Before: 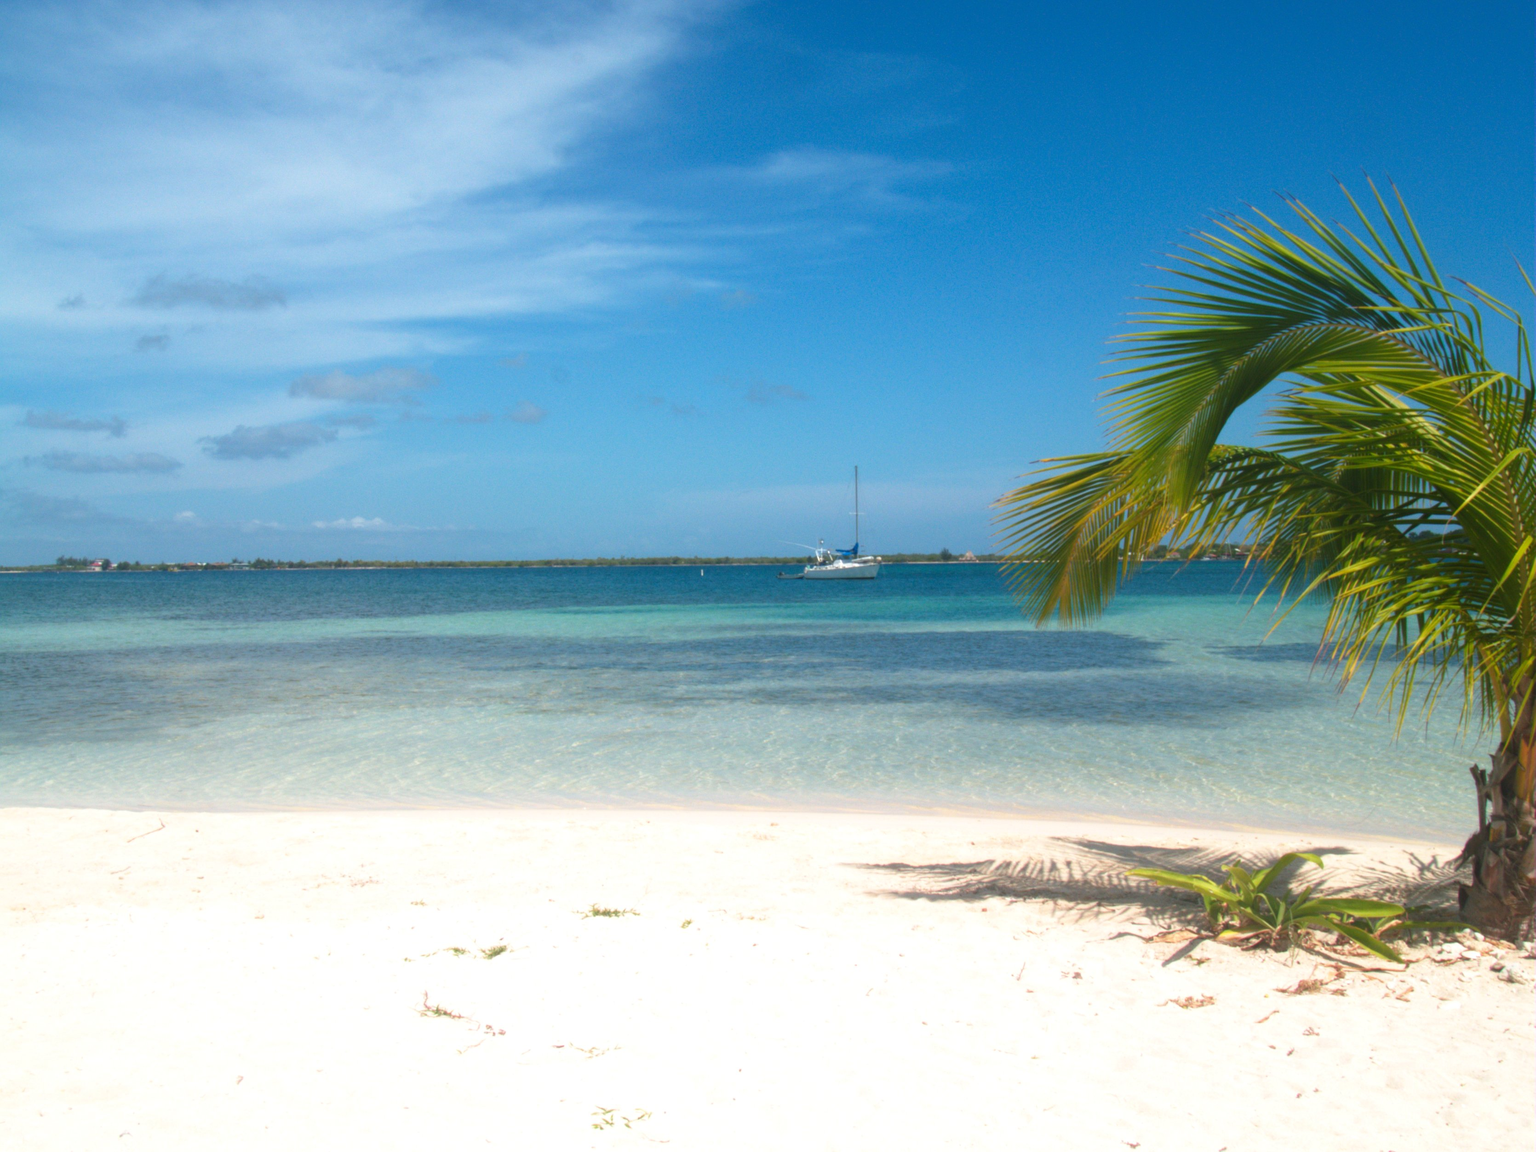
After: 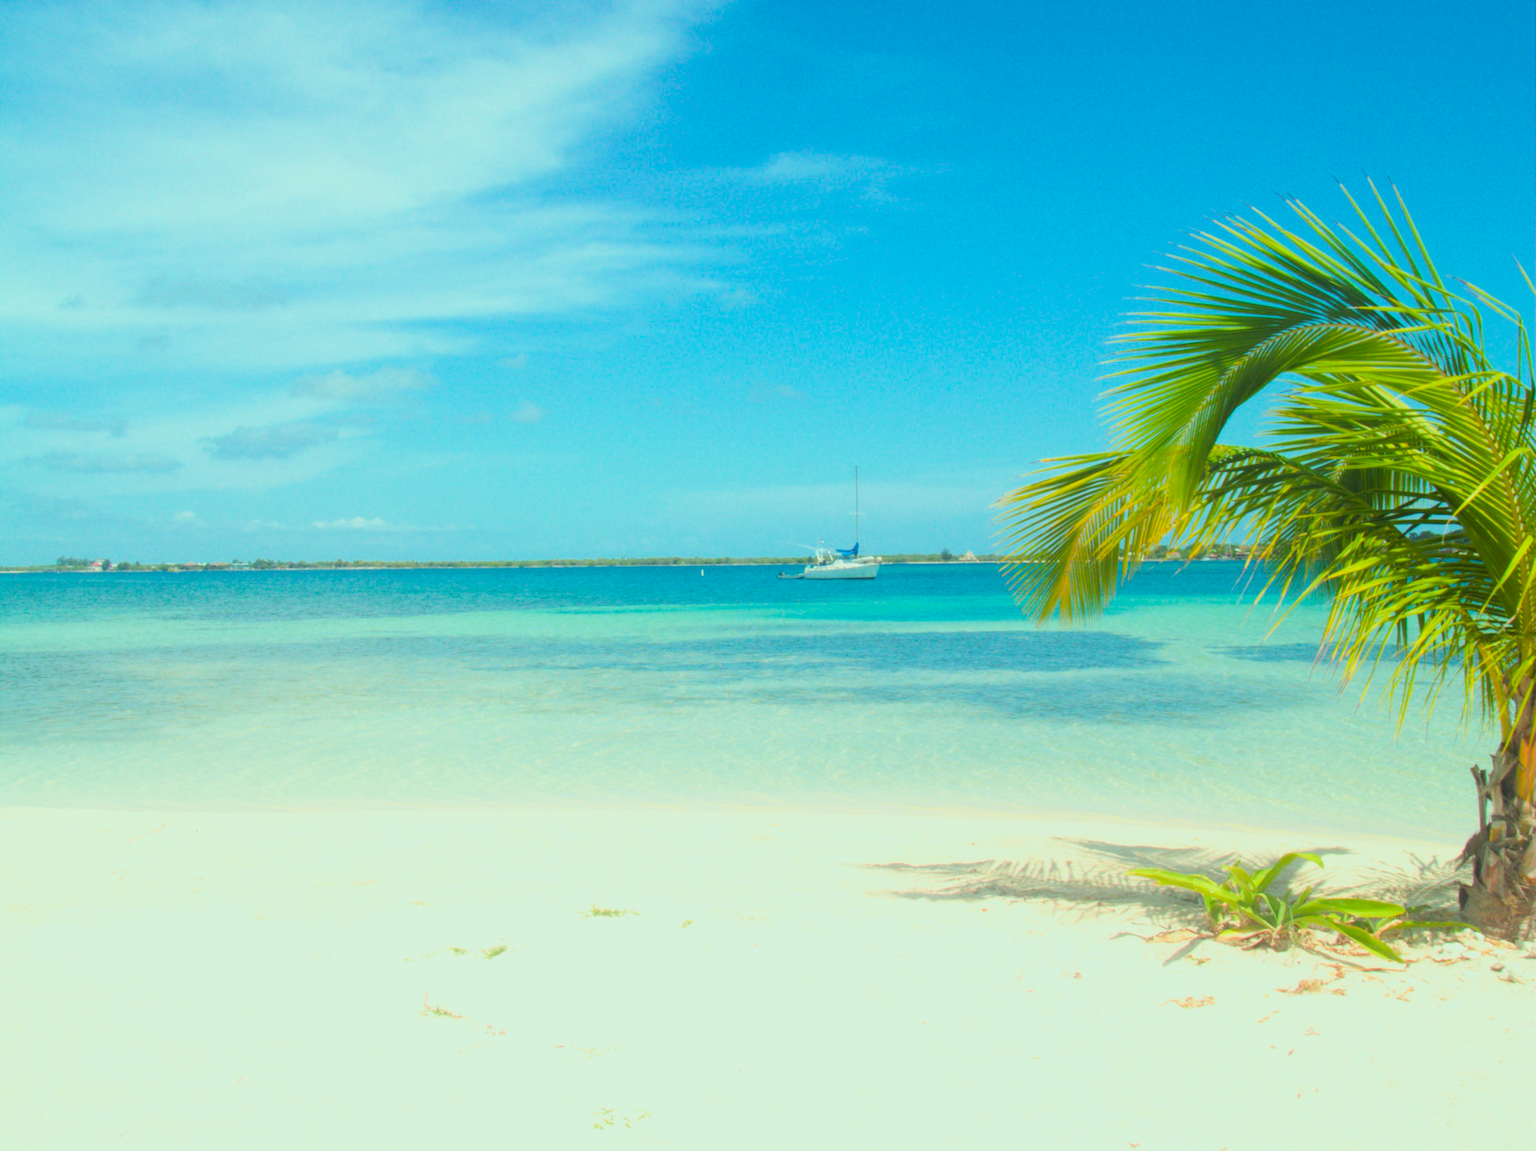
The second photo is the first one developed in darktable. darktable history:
exposure: black level correction 0.001, exposure 1.399 EV, compensate exposure bias true, compensate highlight preservation false
filmic rgb: middle gray luminance 29.92%, black relative exposure -8.9 EV, white relative exposure 7 EV, target black luminance 0%, hardness 2.92, latitude 1.67%, contrast 0.962, highlights saturation mix 3.82%, shadows ↔ highlights balance 12.68%
color balance rgb: shadows lift › chroma 0.978%, shadows lift › hue 115.06°, highlights gain › luminance 15.389%, highlights gain › chroma 6.97%, highlights gain › hue 126.65°, perceptual saturation grading › global saturation 19.581%
